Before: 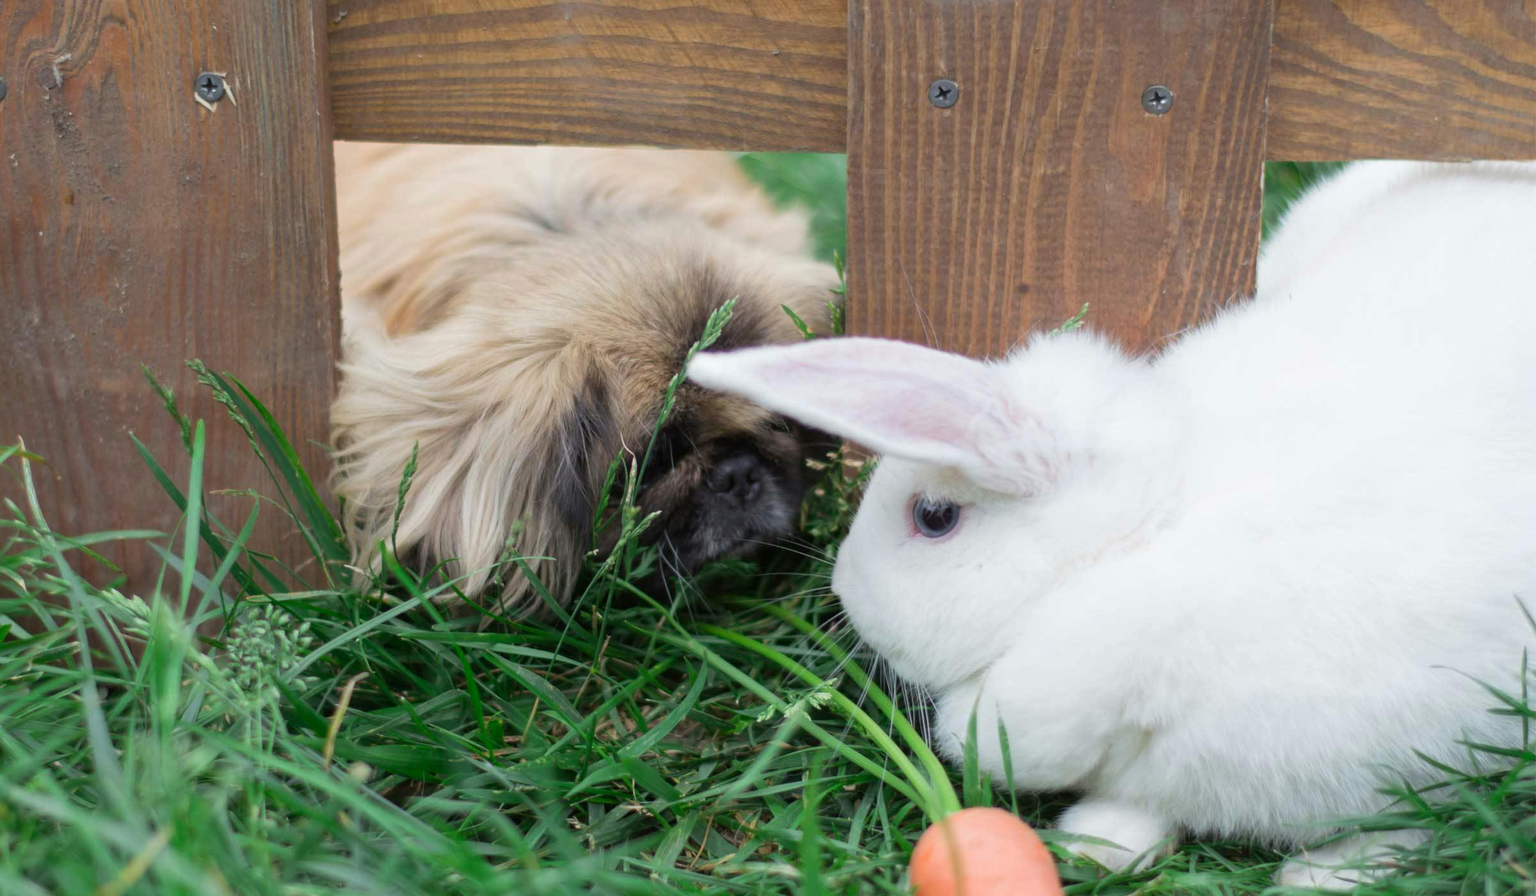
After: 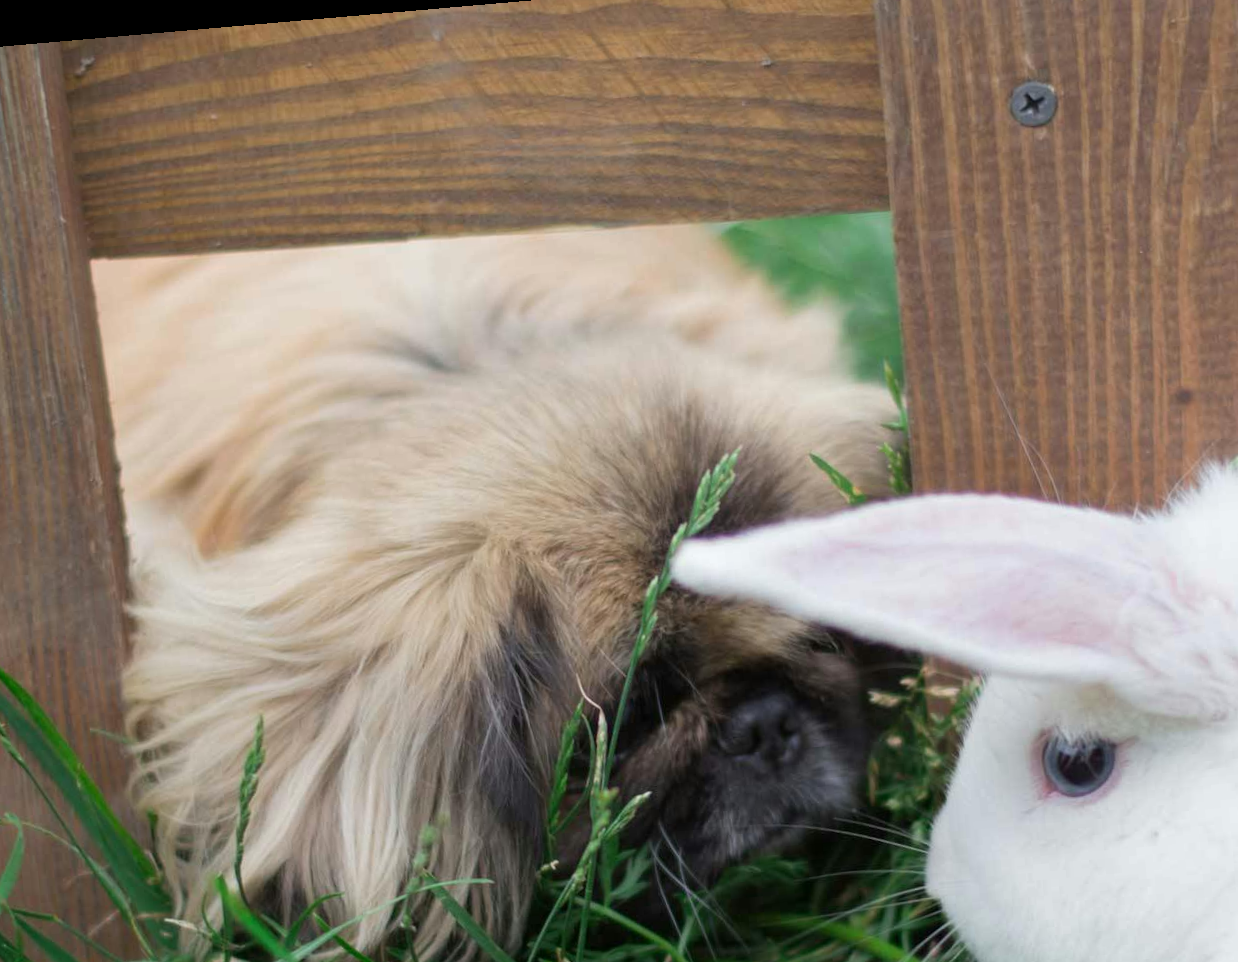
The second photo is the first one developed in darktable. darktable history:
white balance: emerald 1
crop: left 17.835%, top 7.675%, right 32.881%, bottom 32.213%
rotate and perspective: rotation -4.98°, automatic cropping off
